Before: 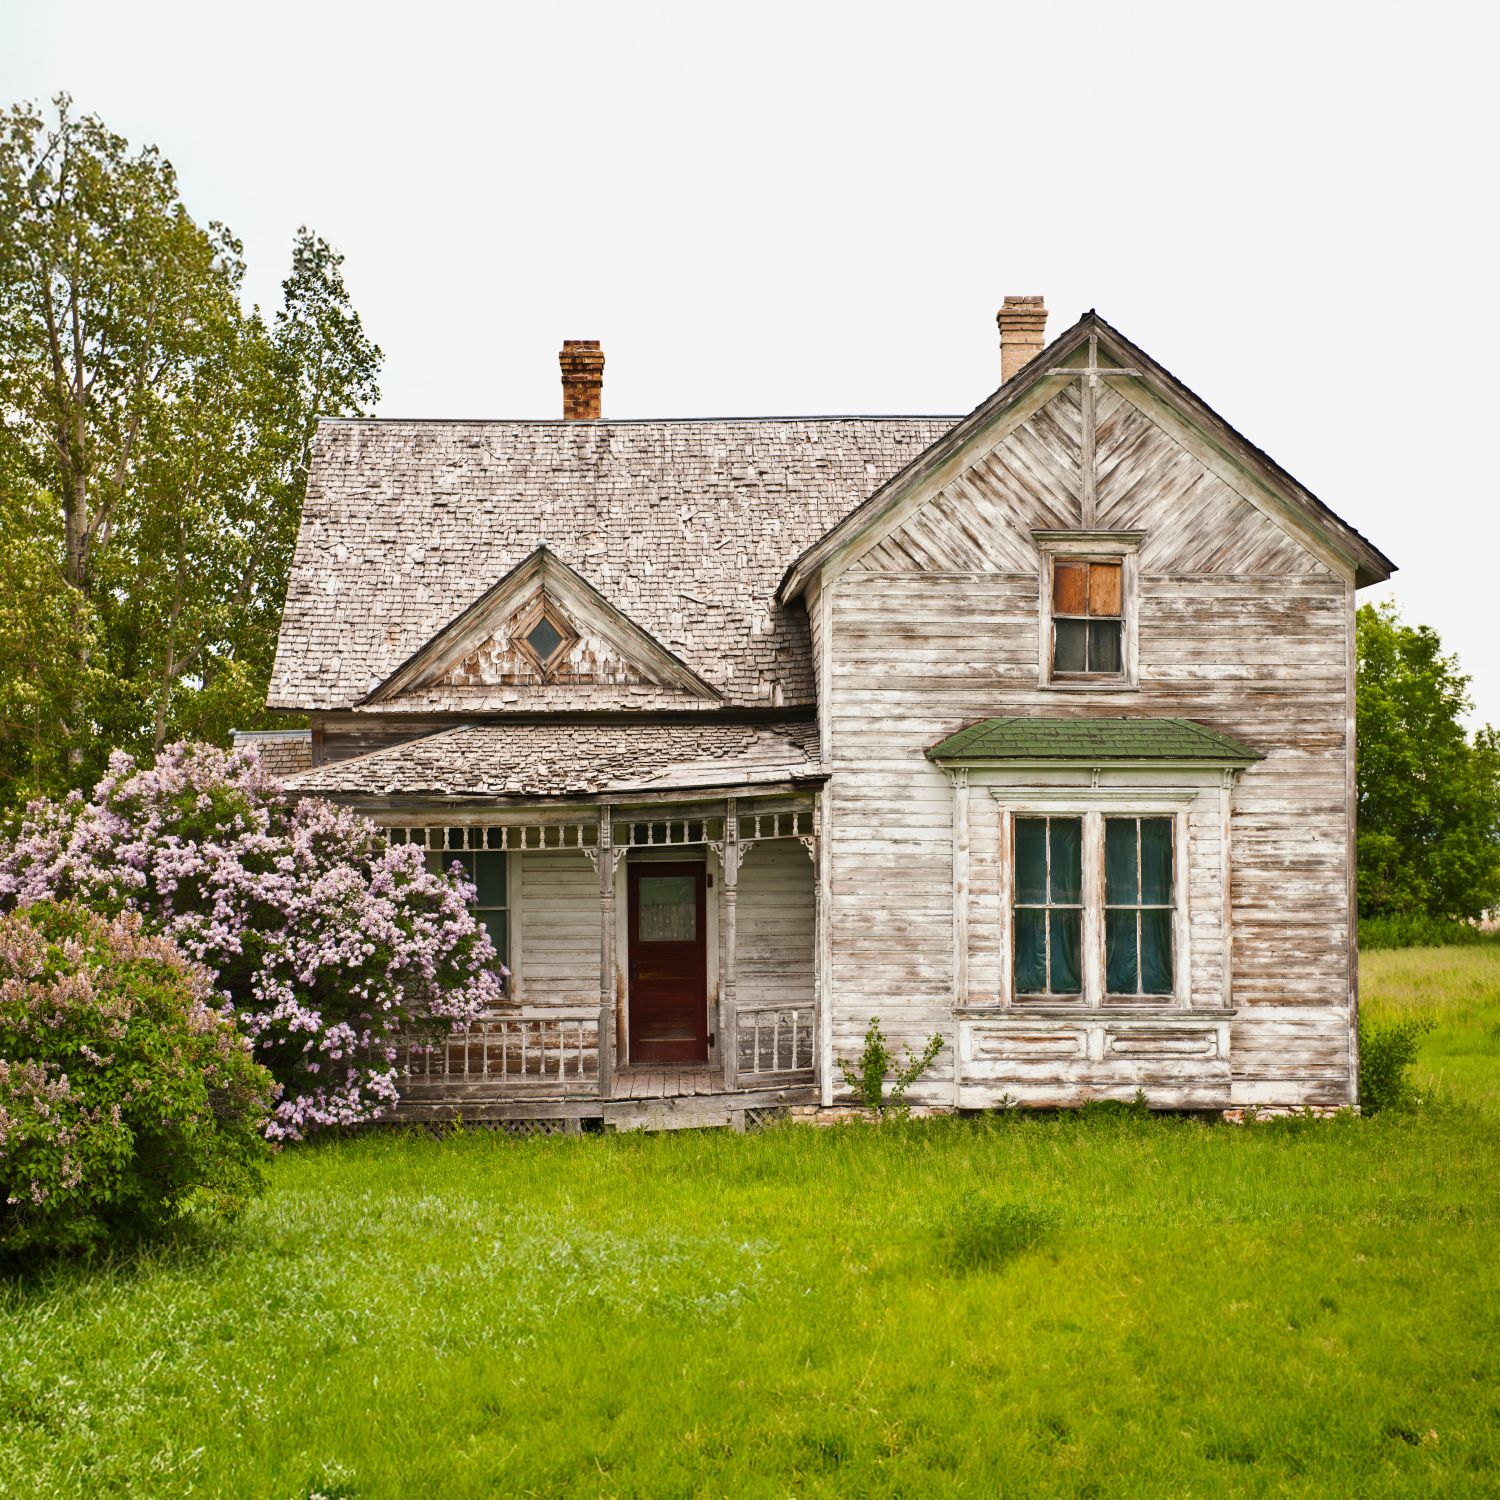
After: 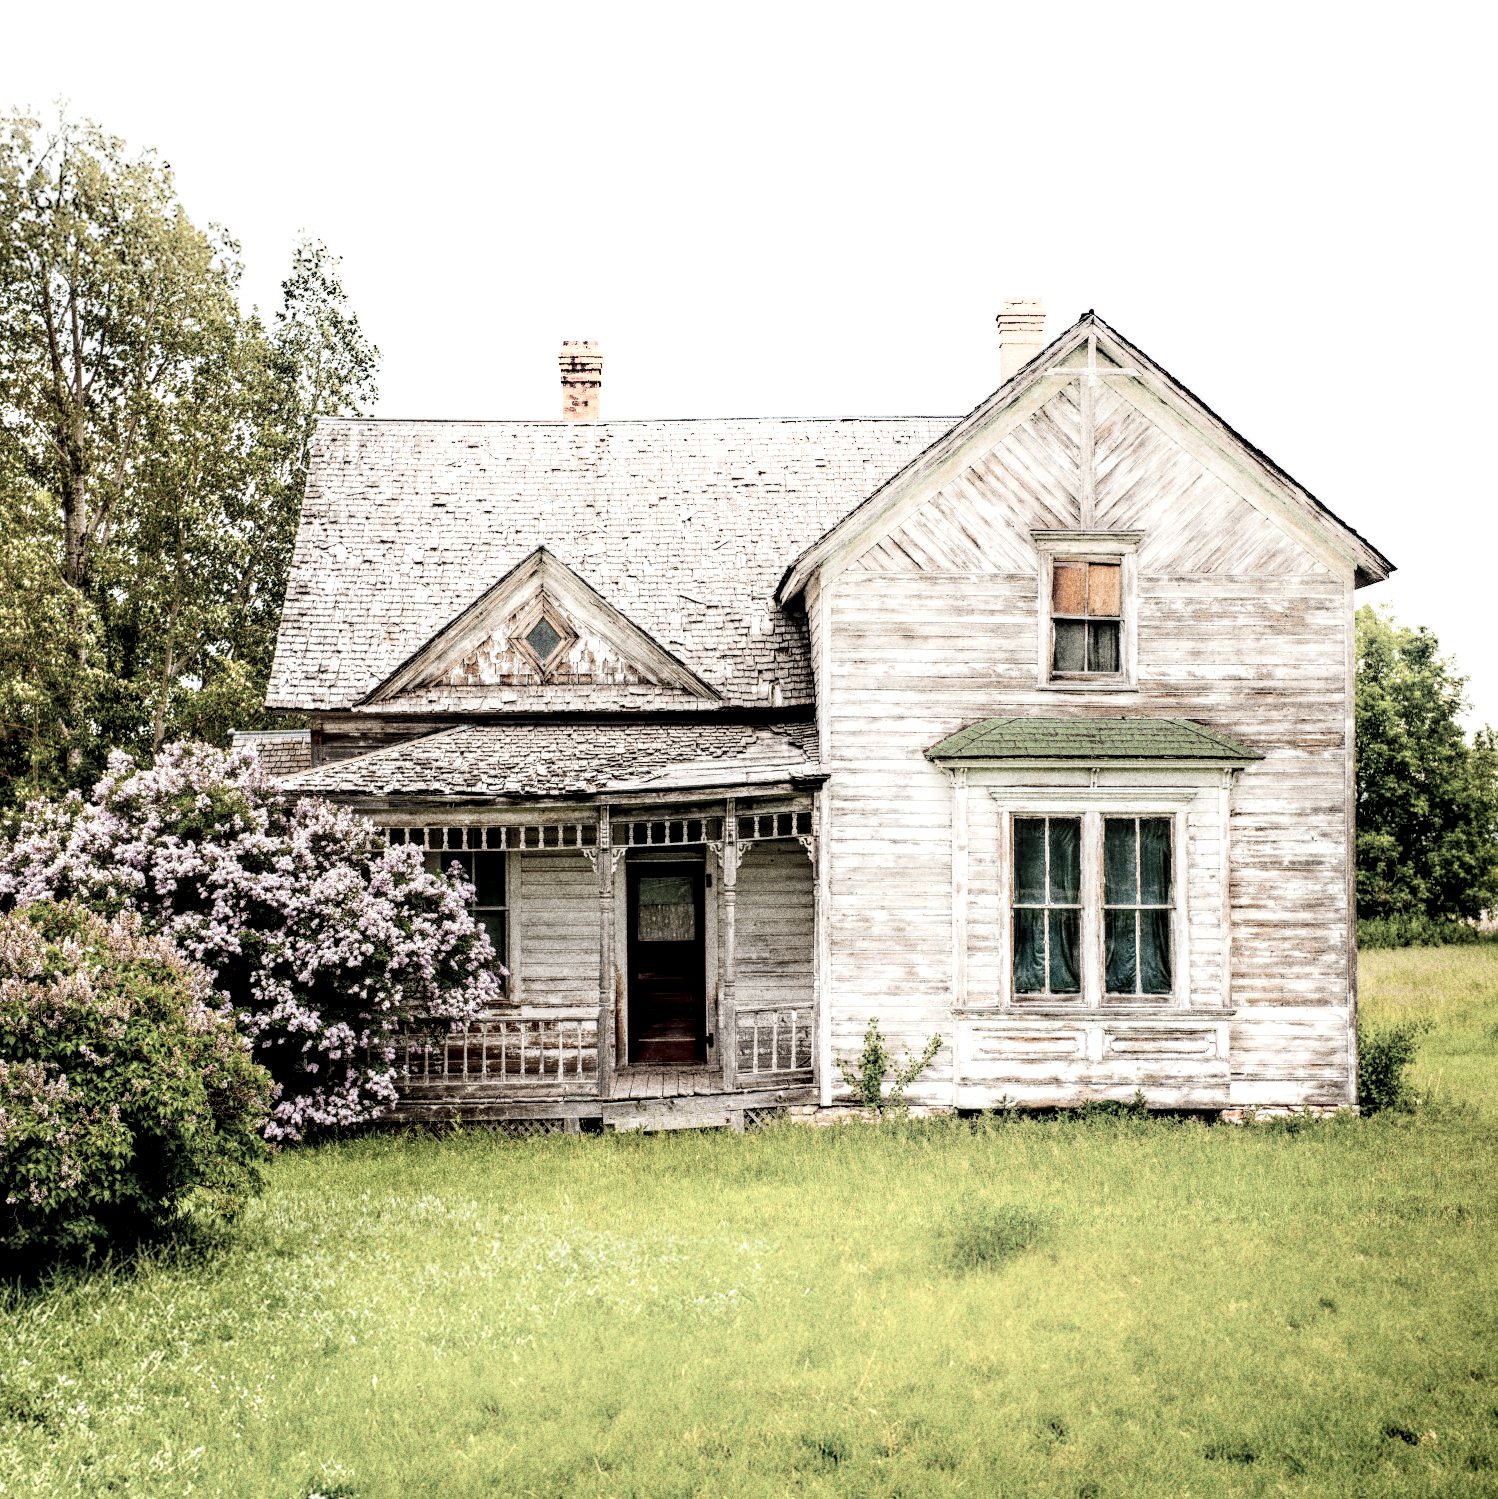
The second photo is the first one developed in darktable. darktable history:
crop and rotate: left 0.126%
grain: coarseness 10.62 ISO, strength 55.56%
contrast brightness saturation: brightness 0.18, saturation -0.5
filmic rgb: black relative exposure -6.3 EV, white relative exposure 2.8 EV, threshold 3 EV, target black luminance 0%, hardness 4.6, latitude 67.35%, contrast 1.292, shadows ↔ highlights balance -3.5%, preserve chrominance no, color science v4 (2020), contrast in shadows soft, enable highlight reconstruction true
shadows and highlights: shadows -54.3, highlights 86.09, soften with gaussian
local contrast: highlights 60%, shadows 60%, detail 160%
